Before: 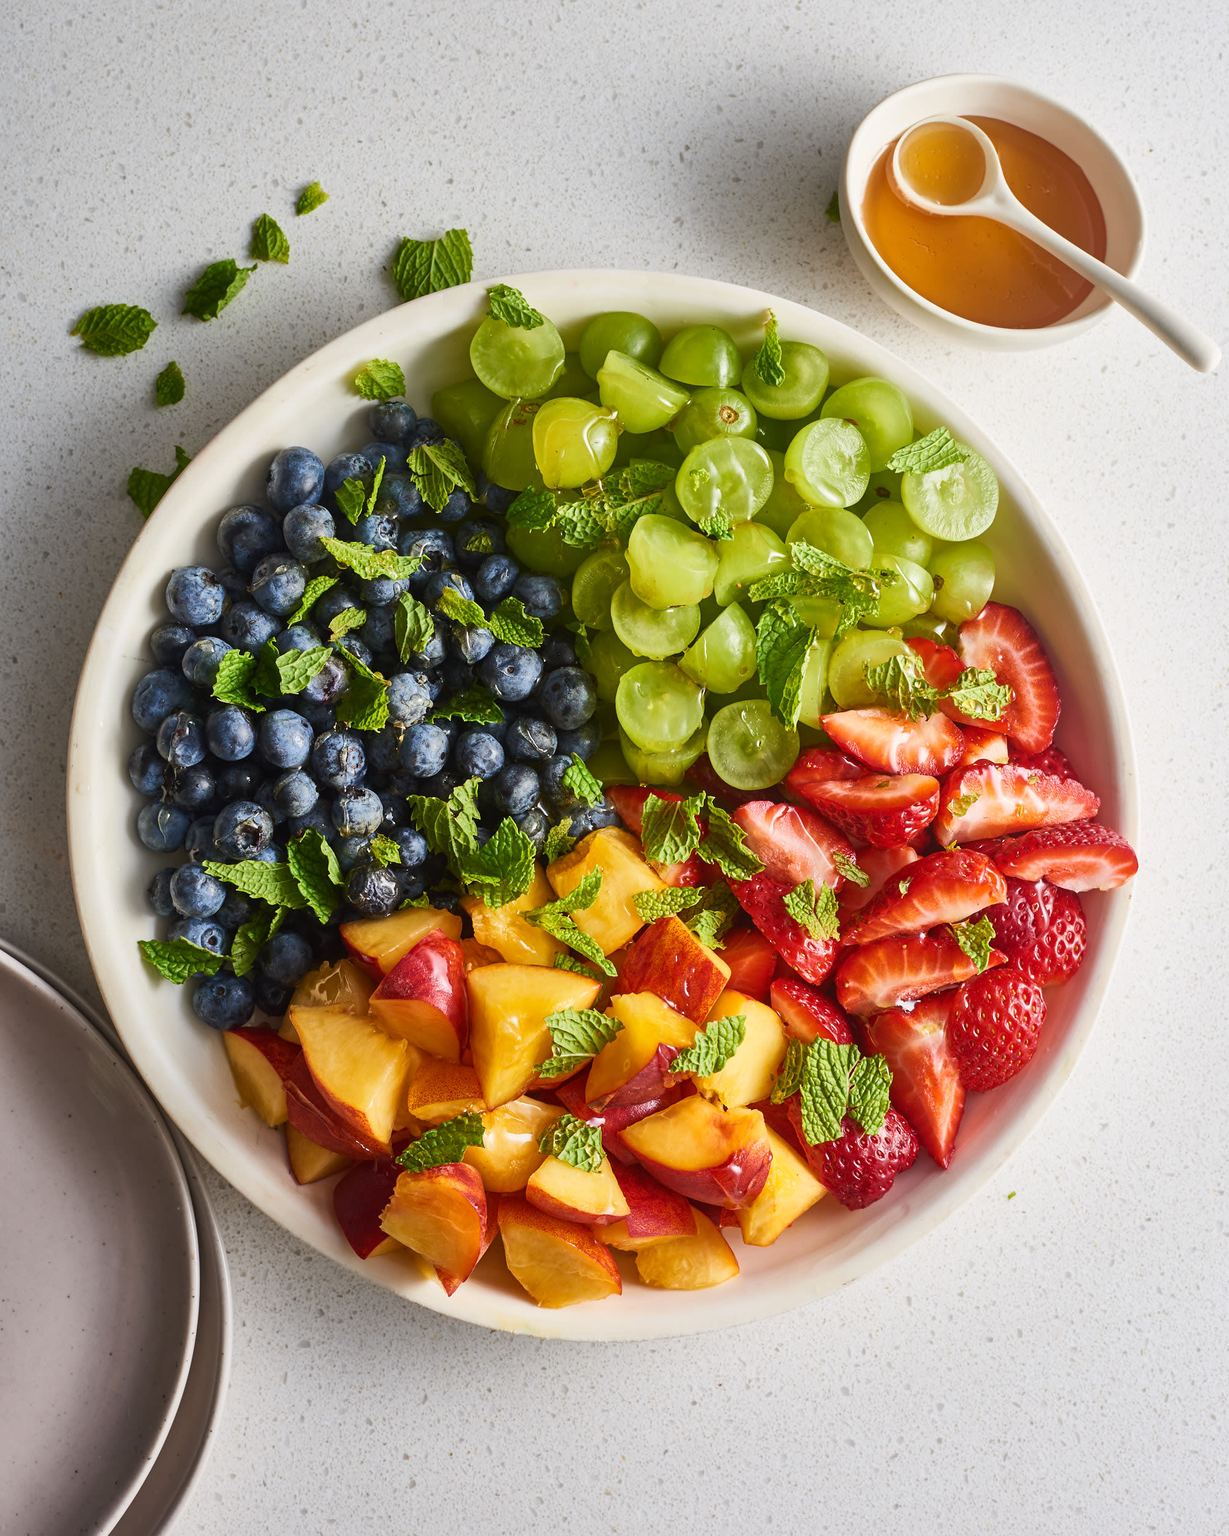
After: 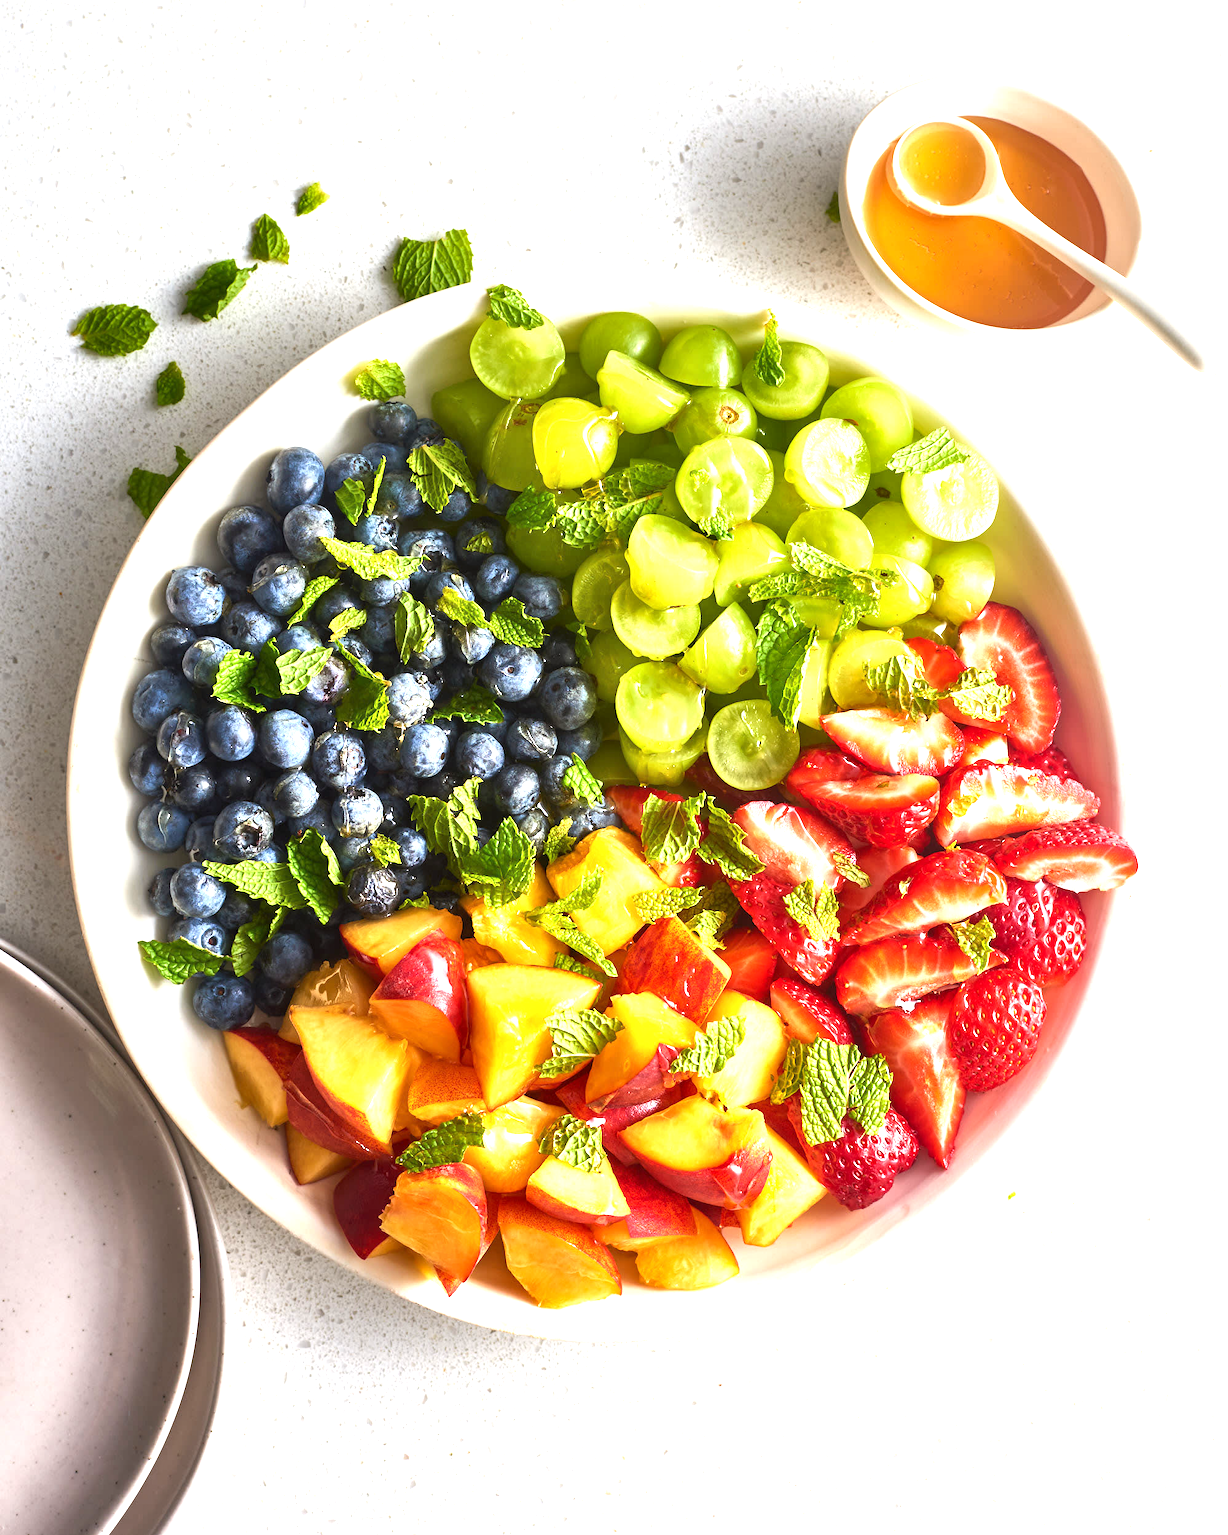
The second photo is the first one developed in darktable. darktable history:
contrast equalizer: y [[0.514, 0.573, 0.581, 0.508, 0.5, 0.5], [0.5 ×6], [0.5 ×6], [0 ×6], [0 ×6]], mix 0.217
exposure: black level correction 0, exposure 1.2 EV, compensate highlight preservation false
